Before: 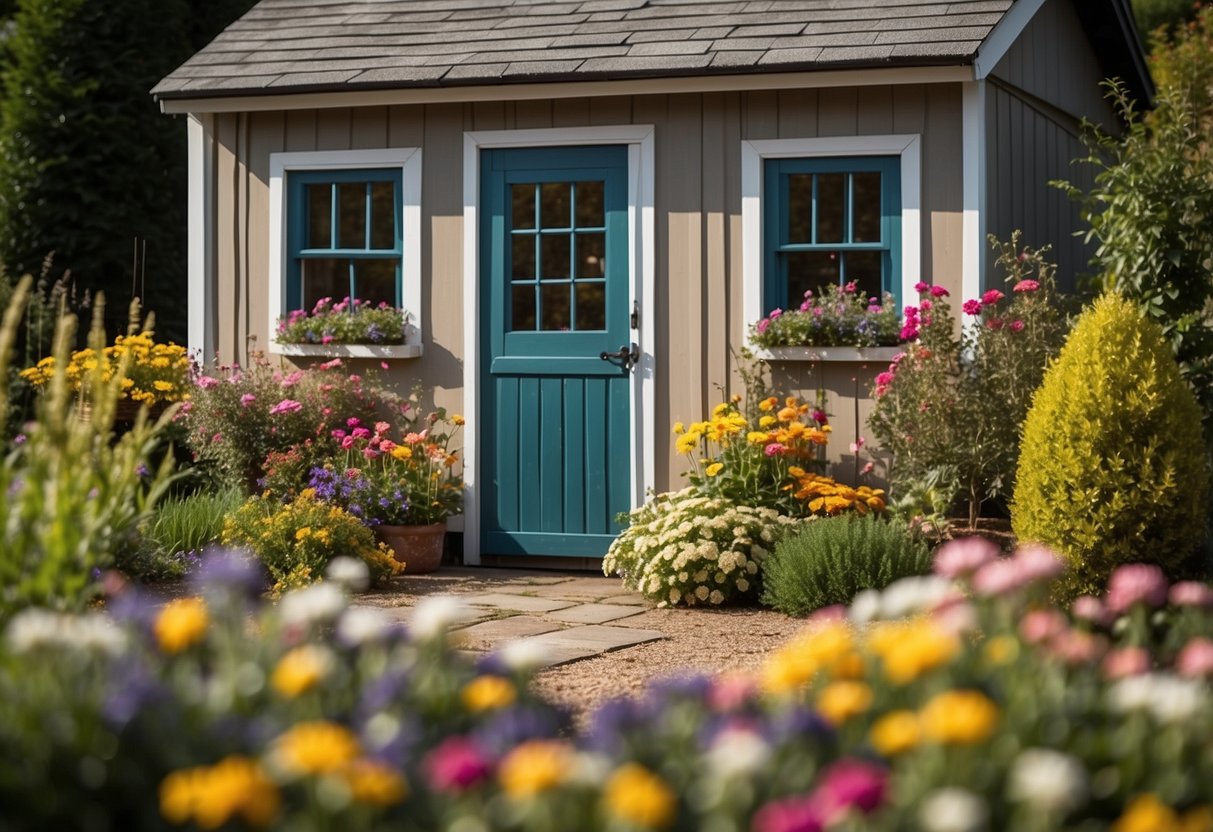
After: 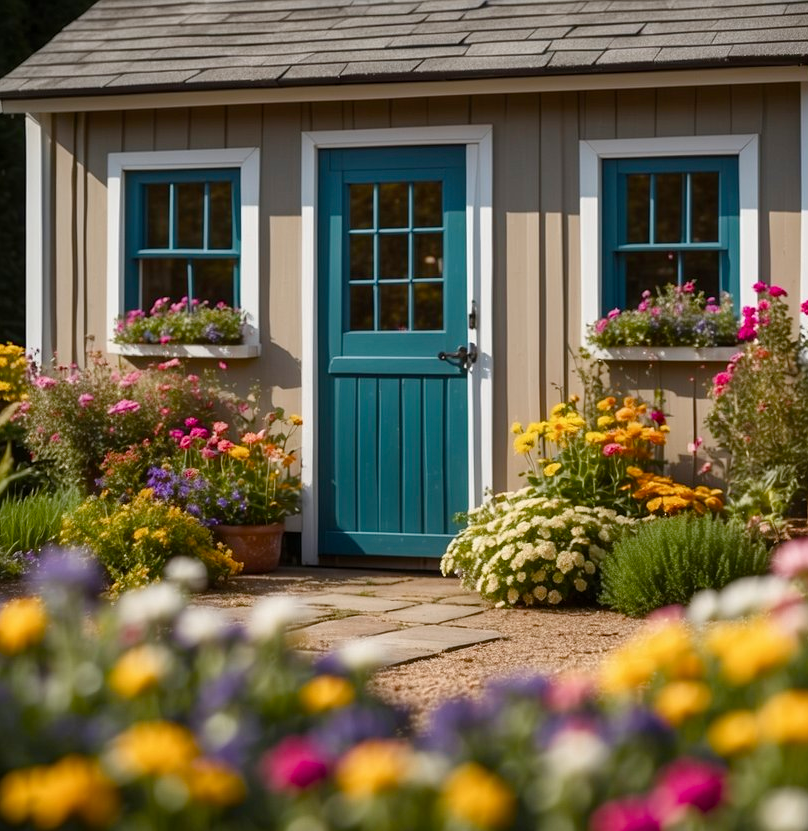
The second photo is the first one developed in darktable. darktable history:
color balance rgb: perceptual saturation grading › global saturation 20%, perceptual saturation grading › highlights -25.039%, perceptual saturation grading › shadows 26.108%
crop and rotate: left 13.425%, right 19.929%
